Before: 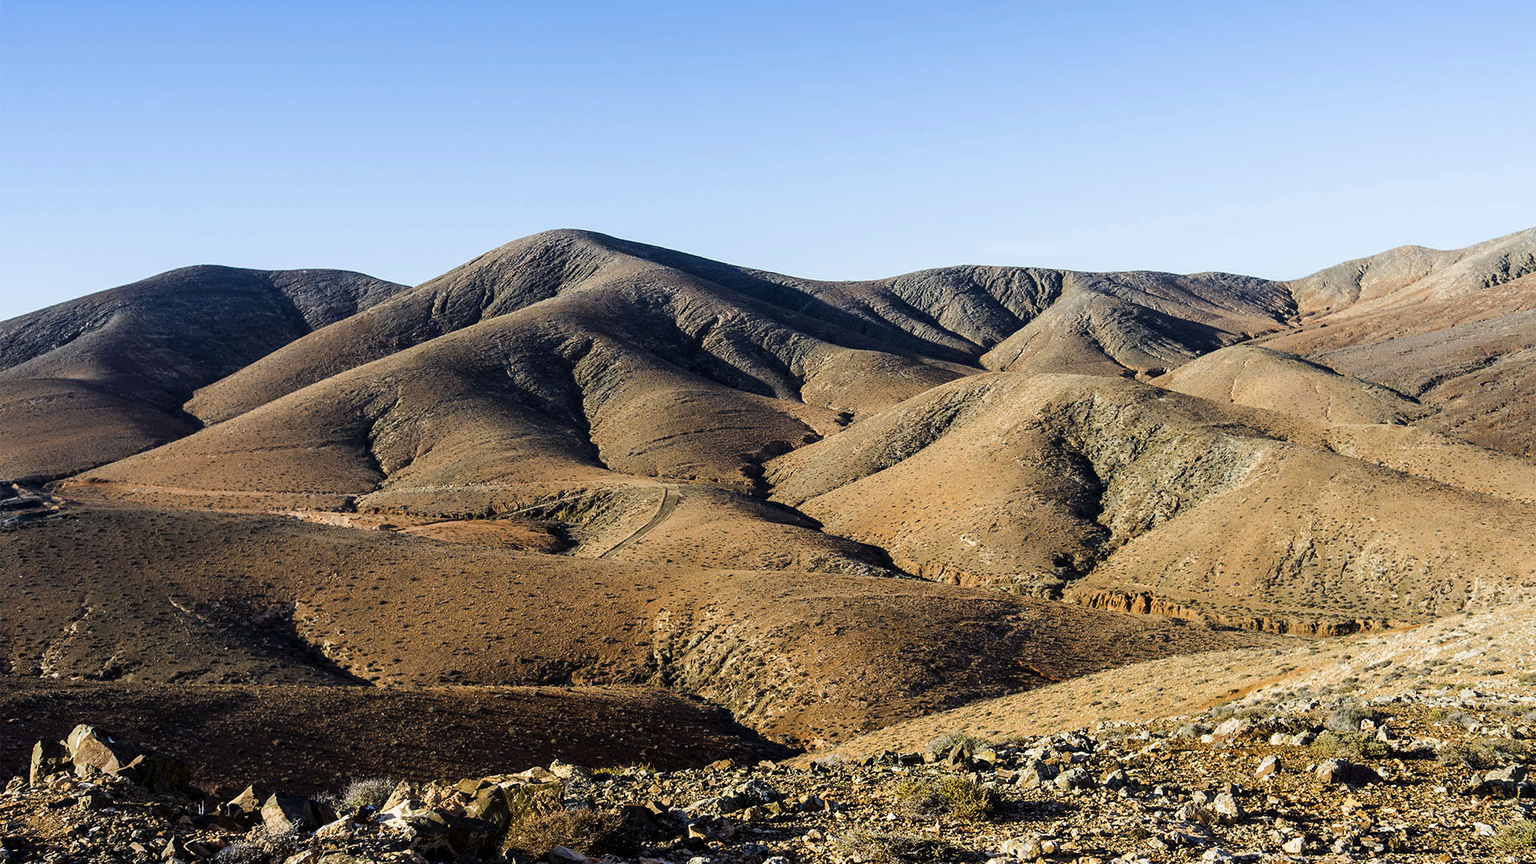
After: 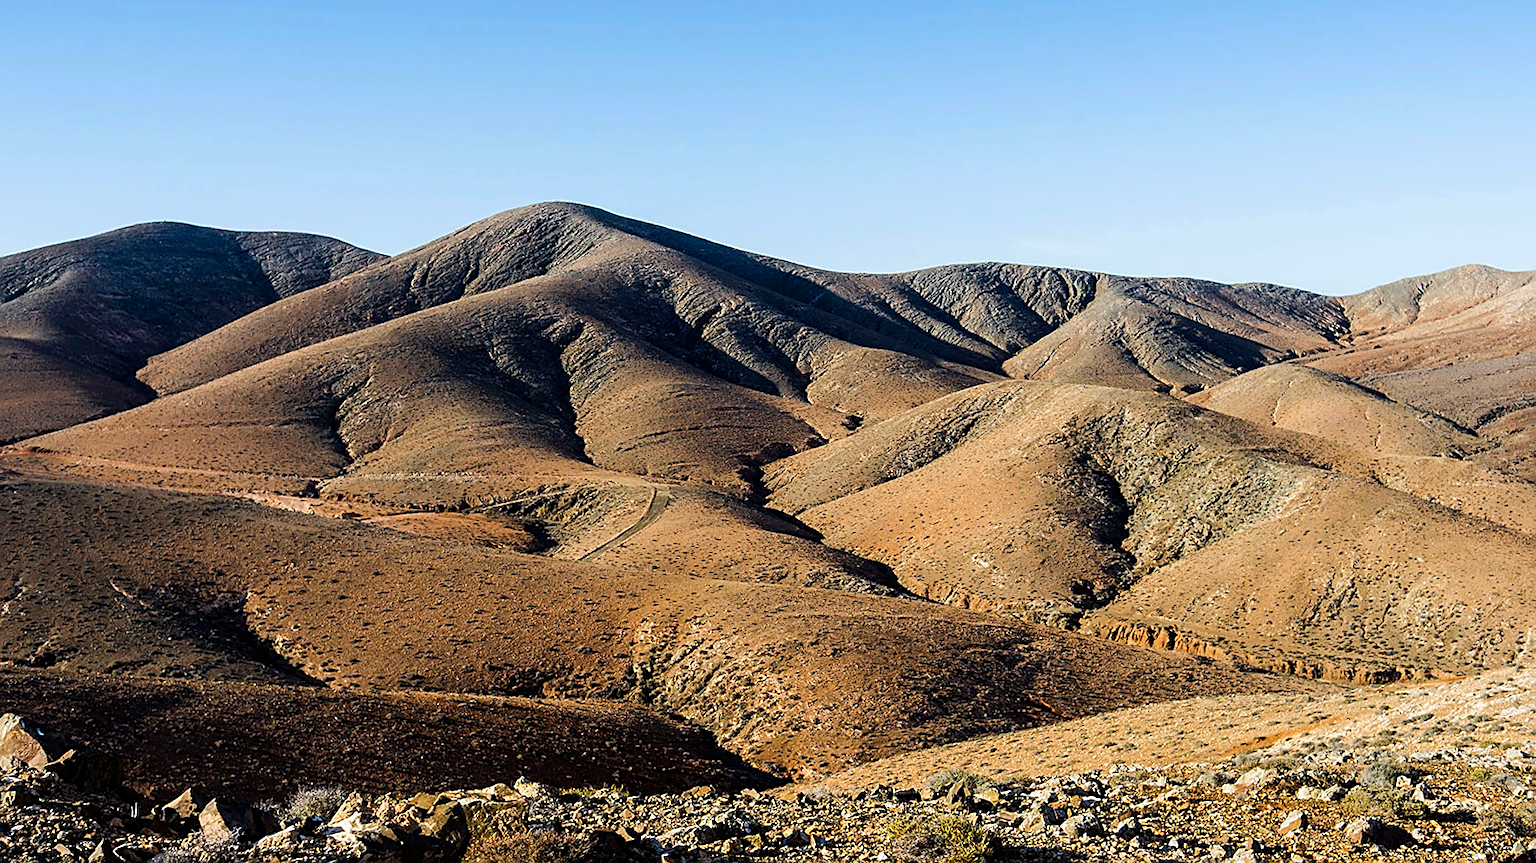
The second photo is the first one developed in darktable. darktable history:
tone equalizer: edges refinement/feathering 500, mask exposure compensation -1.57 EV, preserve details no
crop and rotate: angle -2.8°
sharpen: on, module defaults
